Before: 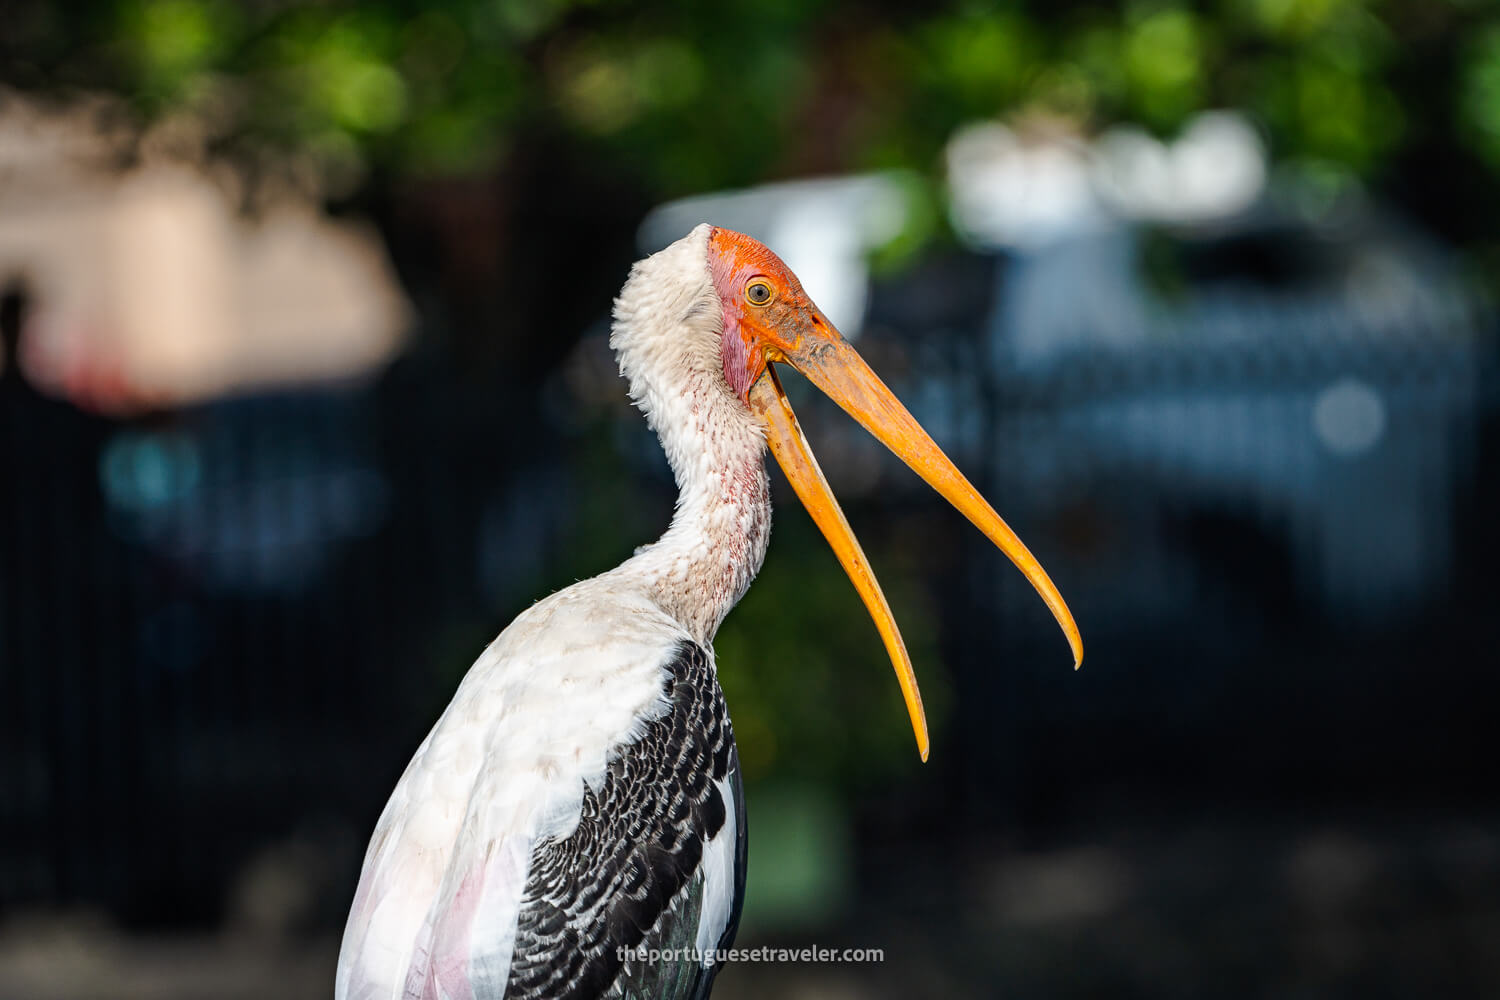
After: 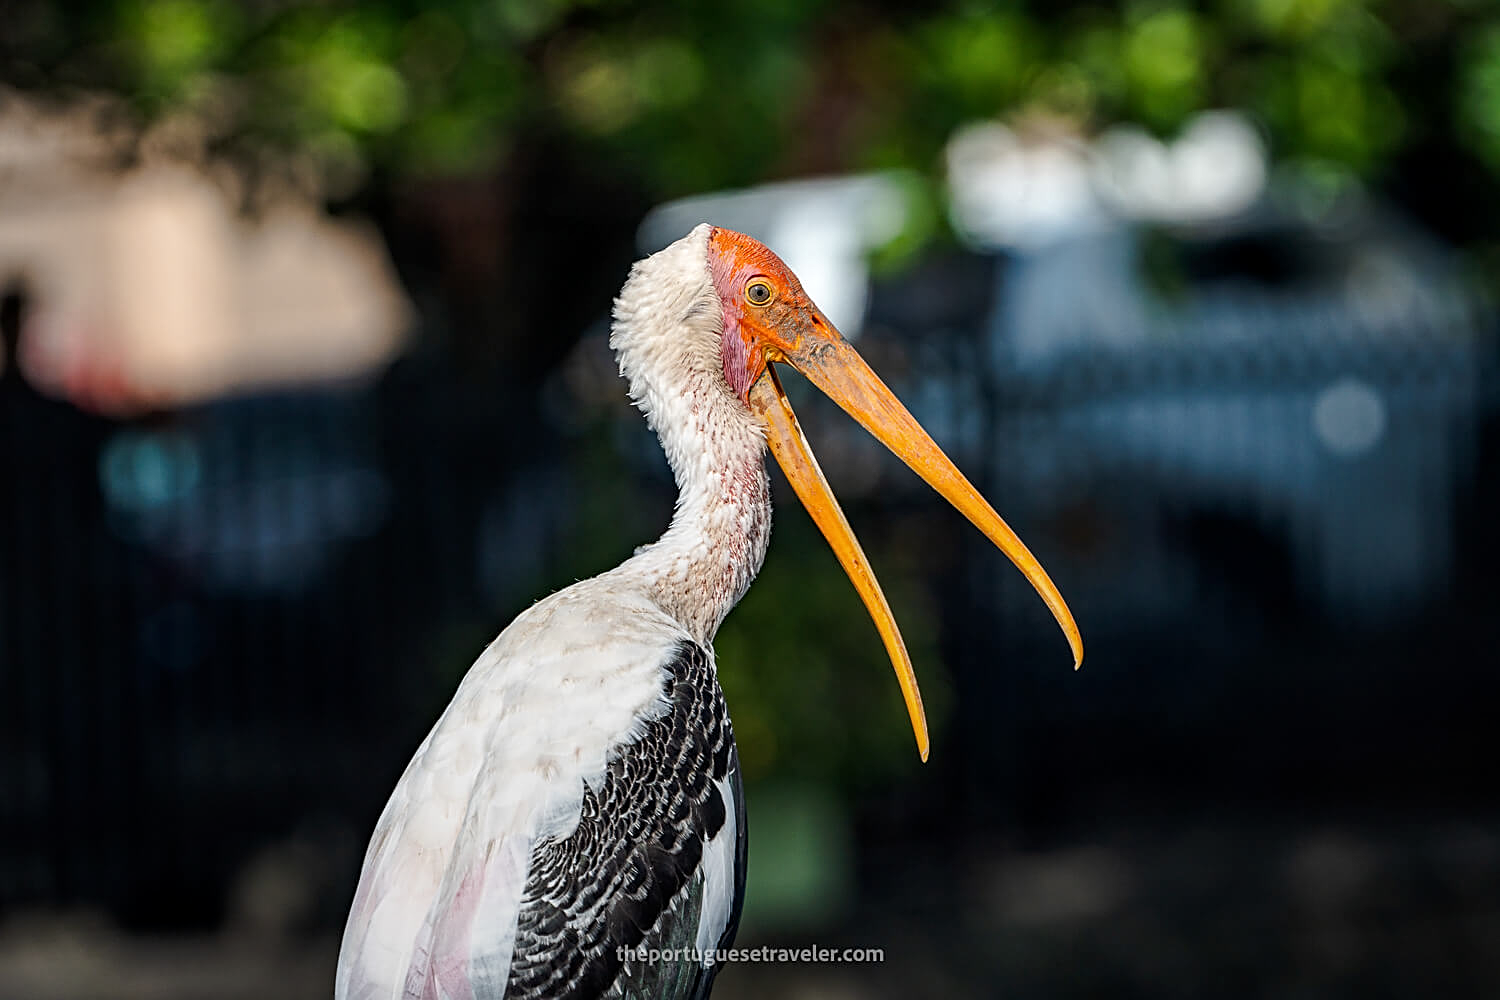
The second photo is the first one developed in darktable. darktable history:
graduated density: rotation -180°, offset 24.95
sharpen: on, module defaults
local contrast: highlights 100%, shadows 100%, detail 120%, midtone range 0.2
